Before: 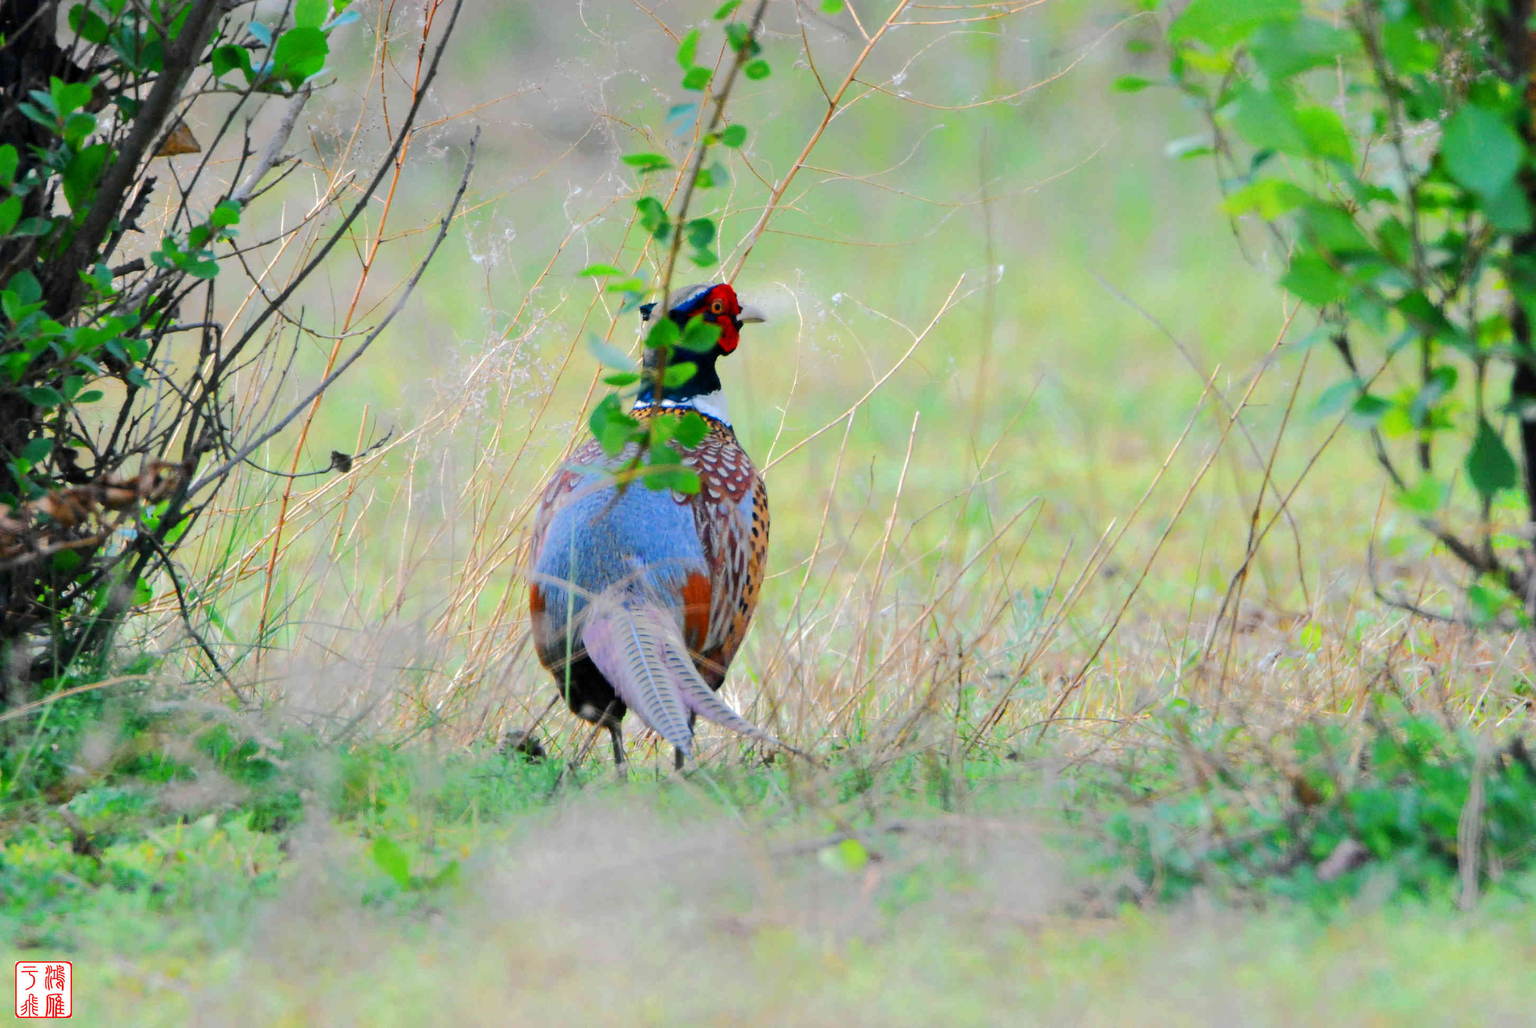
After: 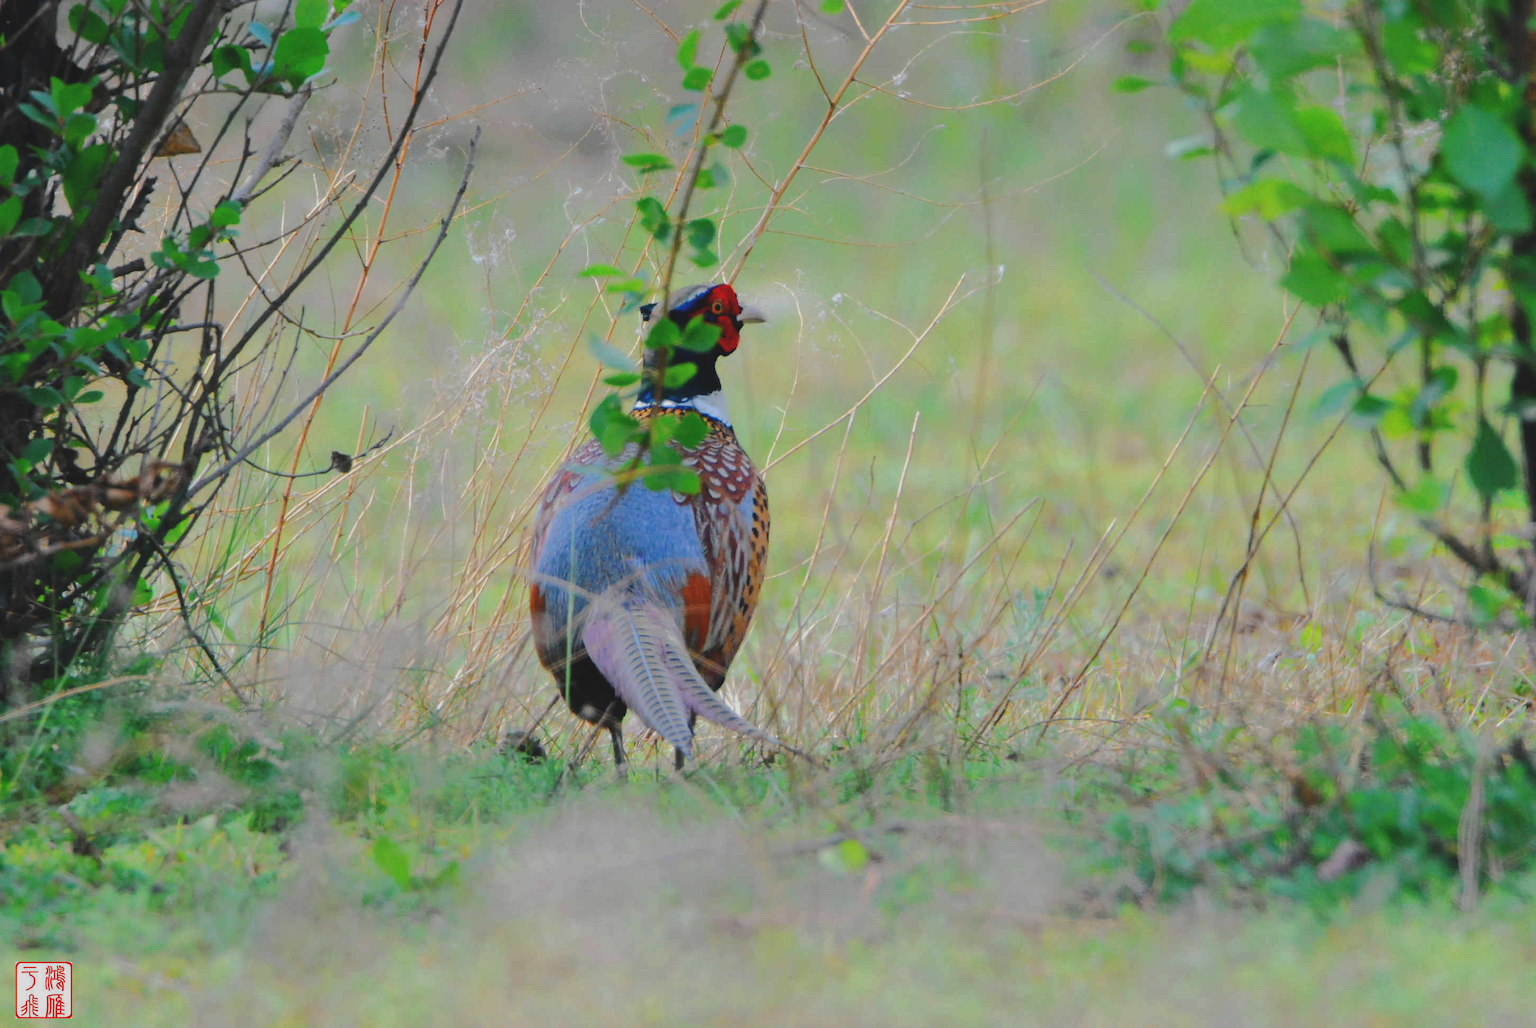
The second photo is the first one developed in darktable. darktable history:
exposure: black level correction -0.015, exposure -0.504 EV, compensate highlight preservation false
